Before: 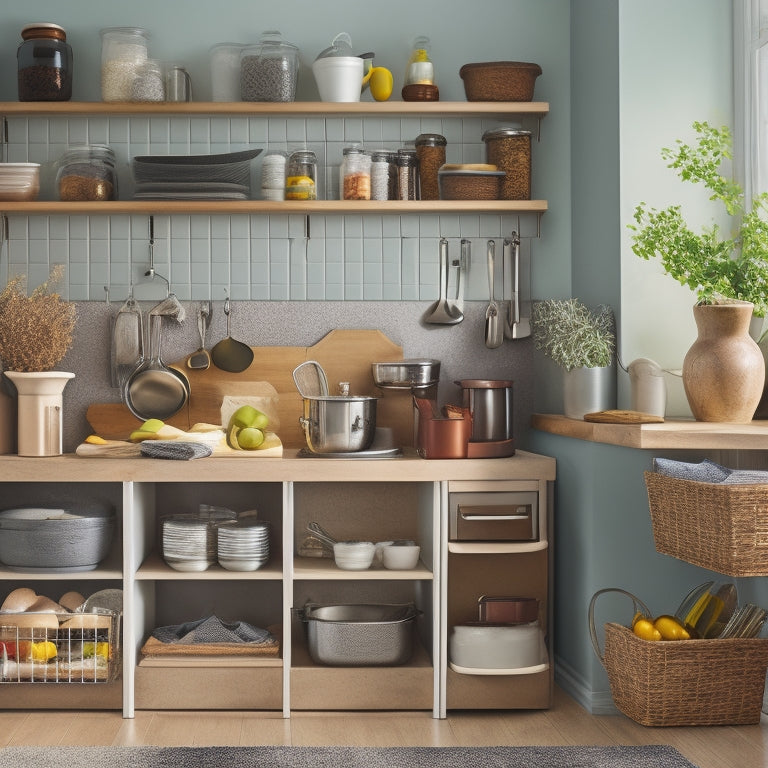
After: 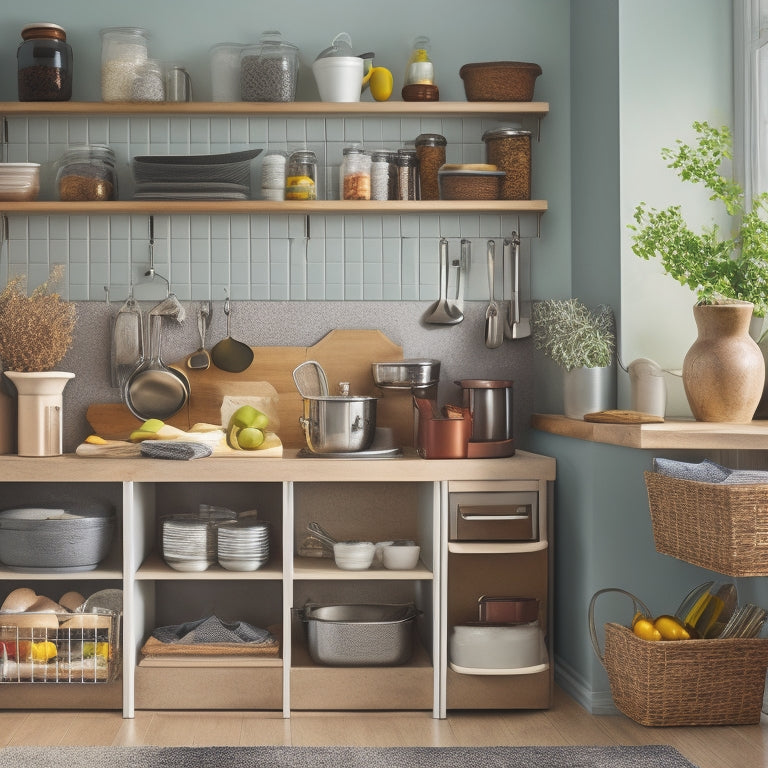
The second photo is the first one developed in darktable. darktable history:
shadows and highlights: shadows 12, white point adjustment 1.2, soften with gaussian
haze removal: strength -0.05
